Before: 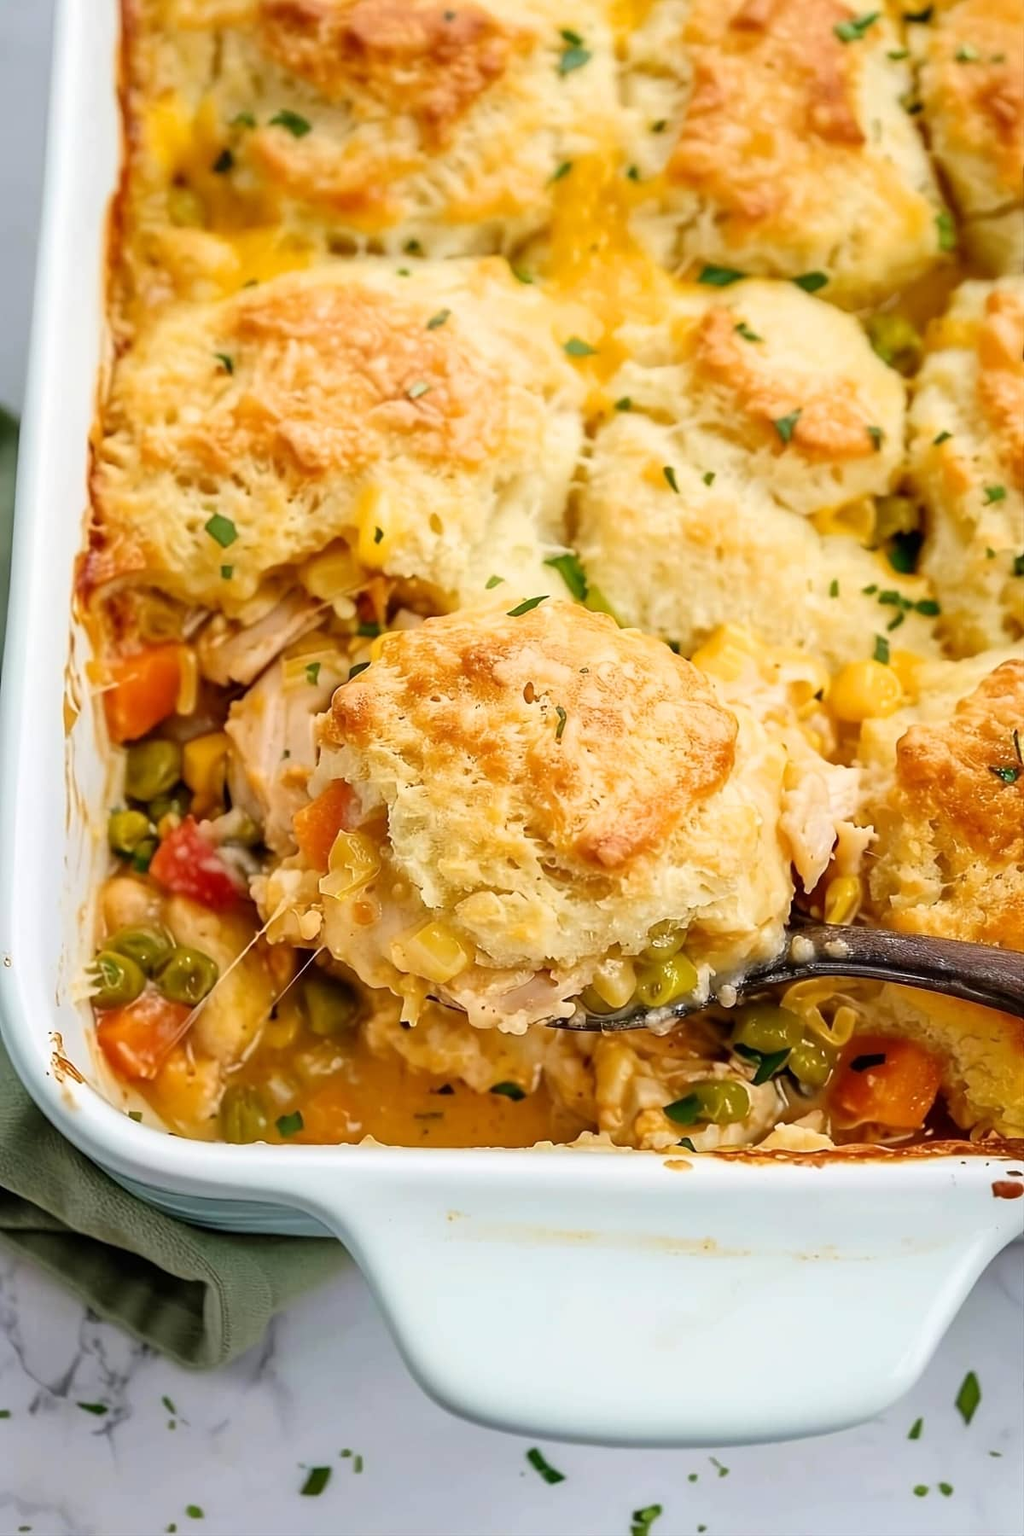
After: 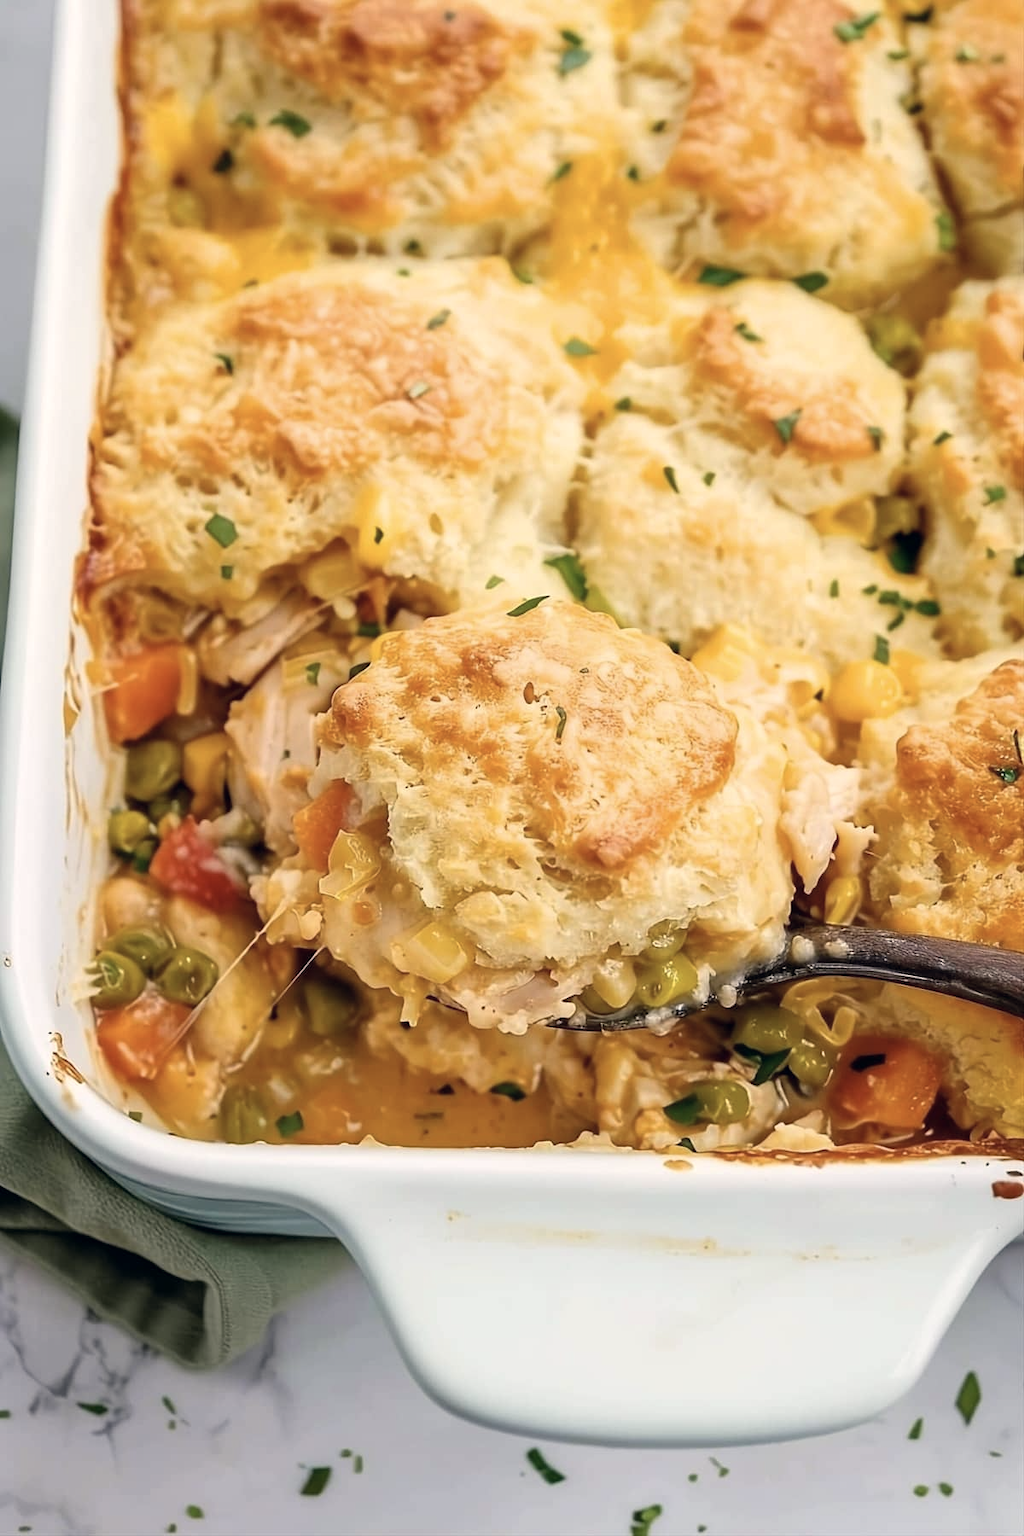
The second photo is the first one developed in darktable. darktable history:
color correction: highlights a* 2.89, highlights b* 5.02, shadows a* -1.65, shadows b* -4.95, saturation 0.772
